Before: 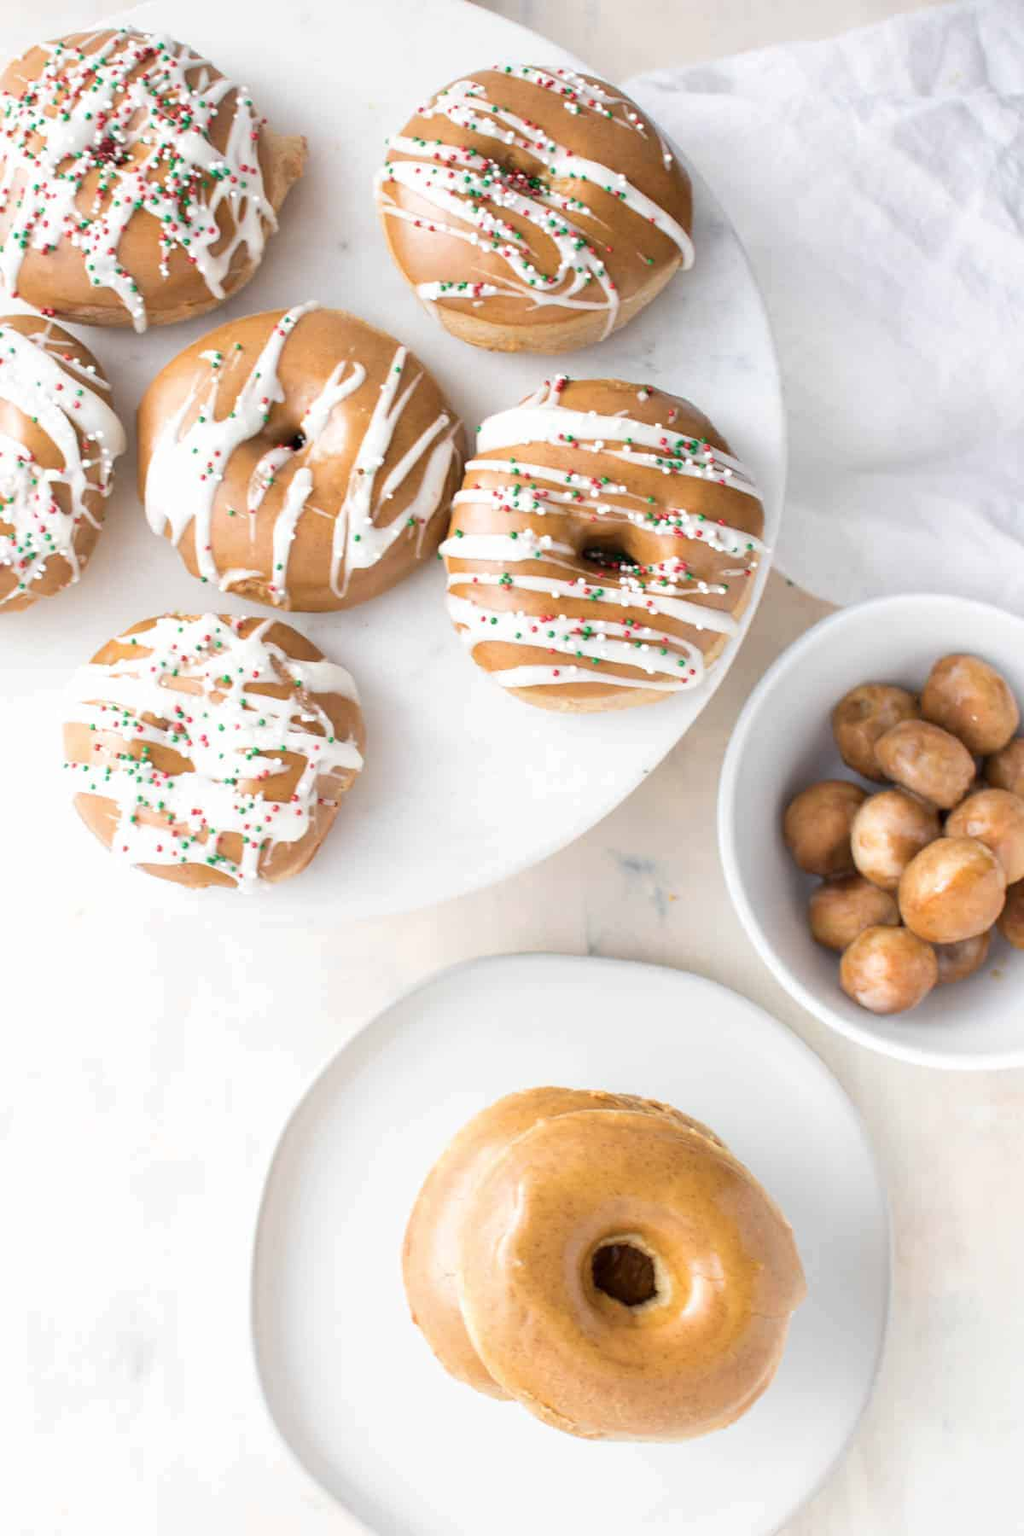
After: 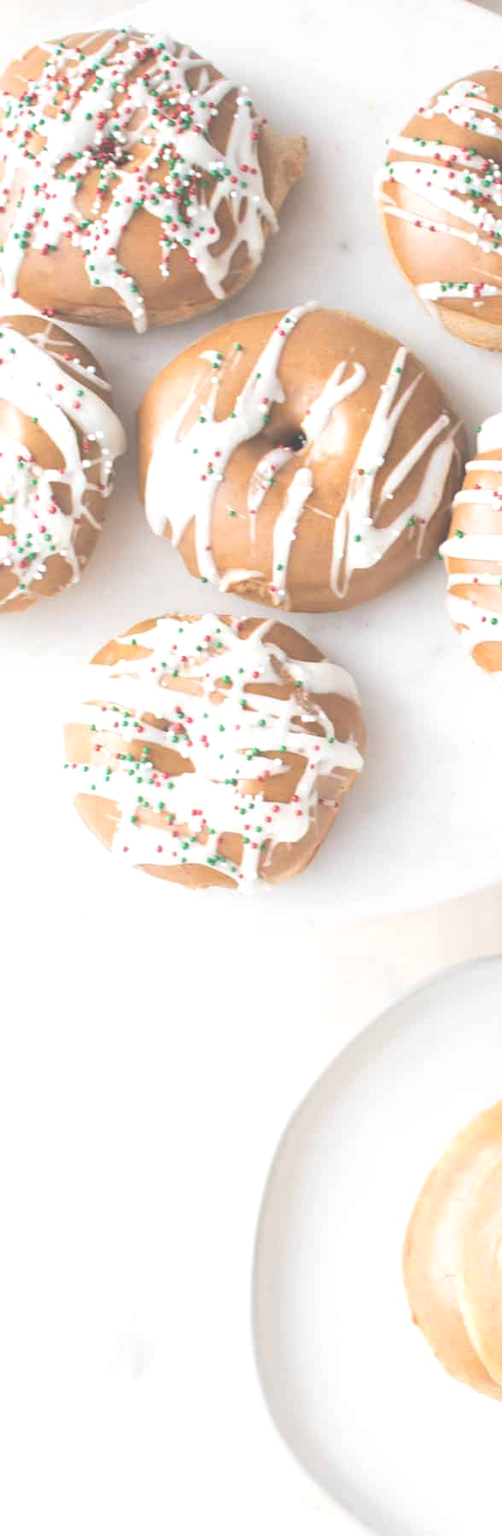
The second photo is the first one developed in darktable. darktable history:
crop and rotate: left 0%, top 0%, right 50.845%
exposure: black level correction -0.087, compensate highlight preservation false
rgb levels: levels [[0.029, 0.461, 0.922], [0, 0.5, 1], [0, 0.5, 1]]
